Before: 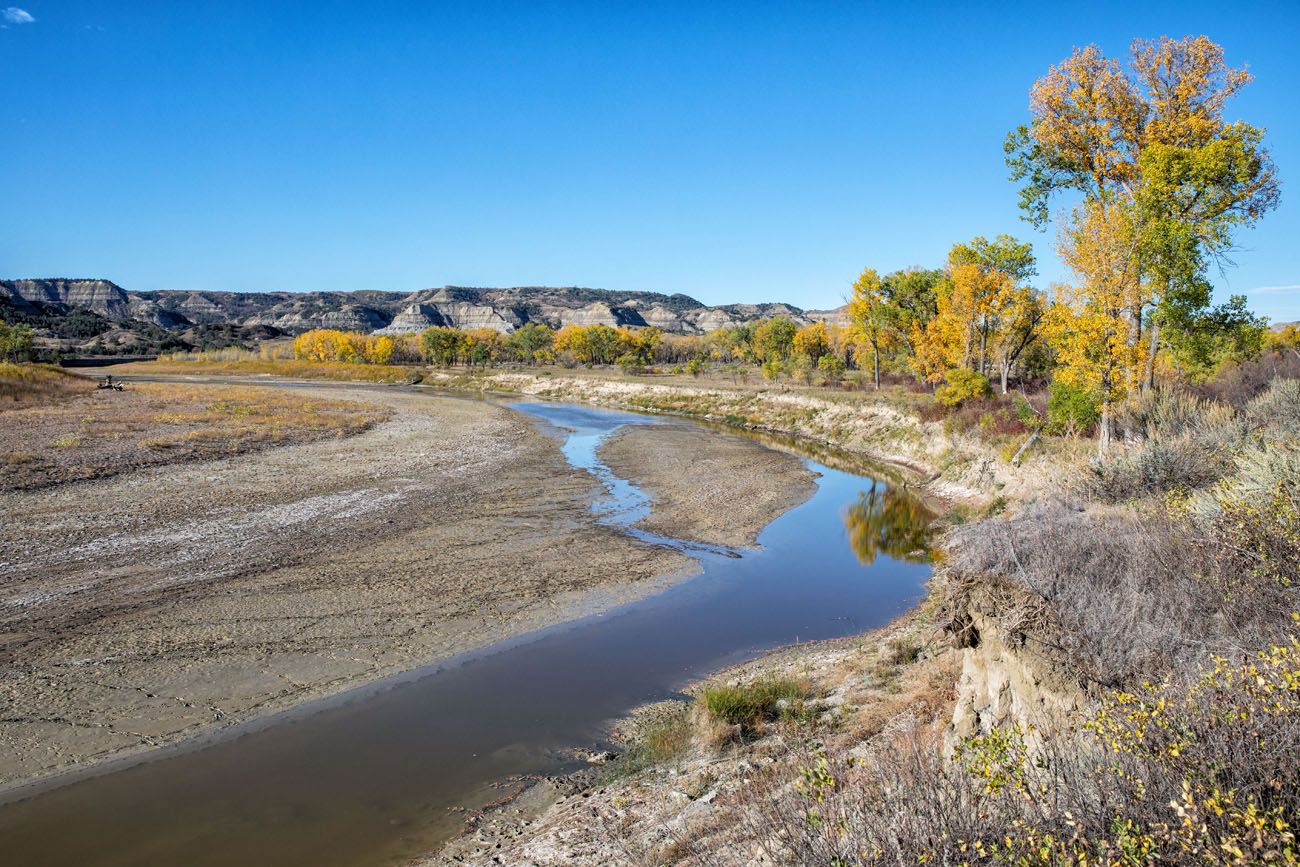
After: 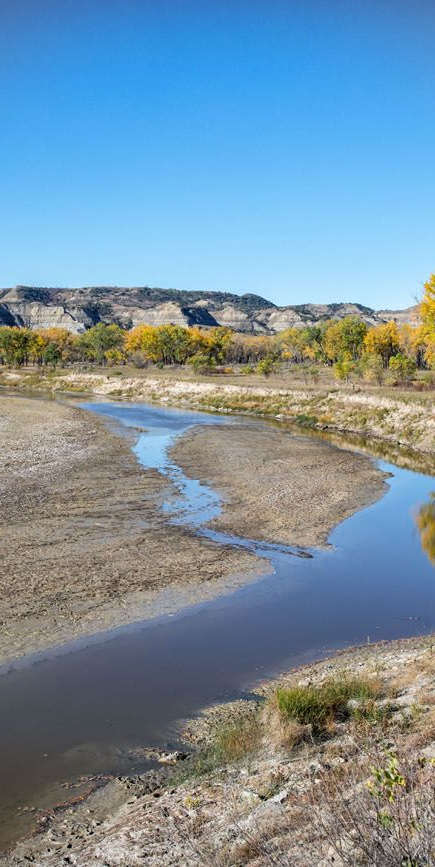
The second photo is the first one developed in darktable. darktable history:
crop: left 33.074%, right 33.453%
vignetting: fall-off radius 60.86%, dithering 8-bit output, unbound false
